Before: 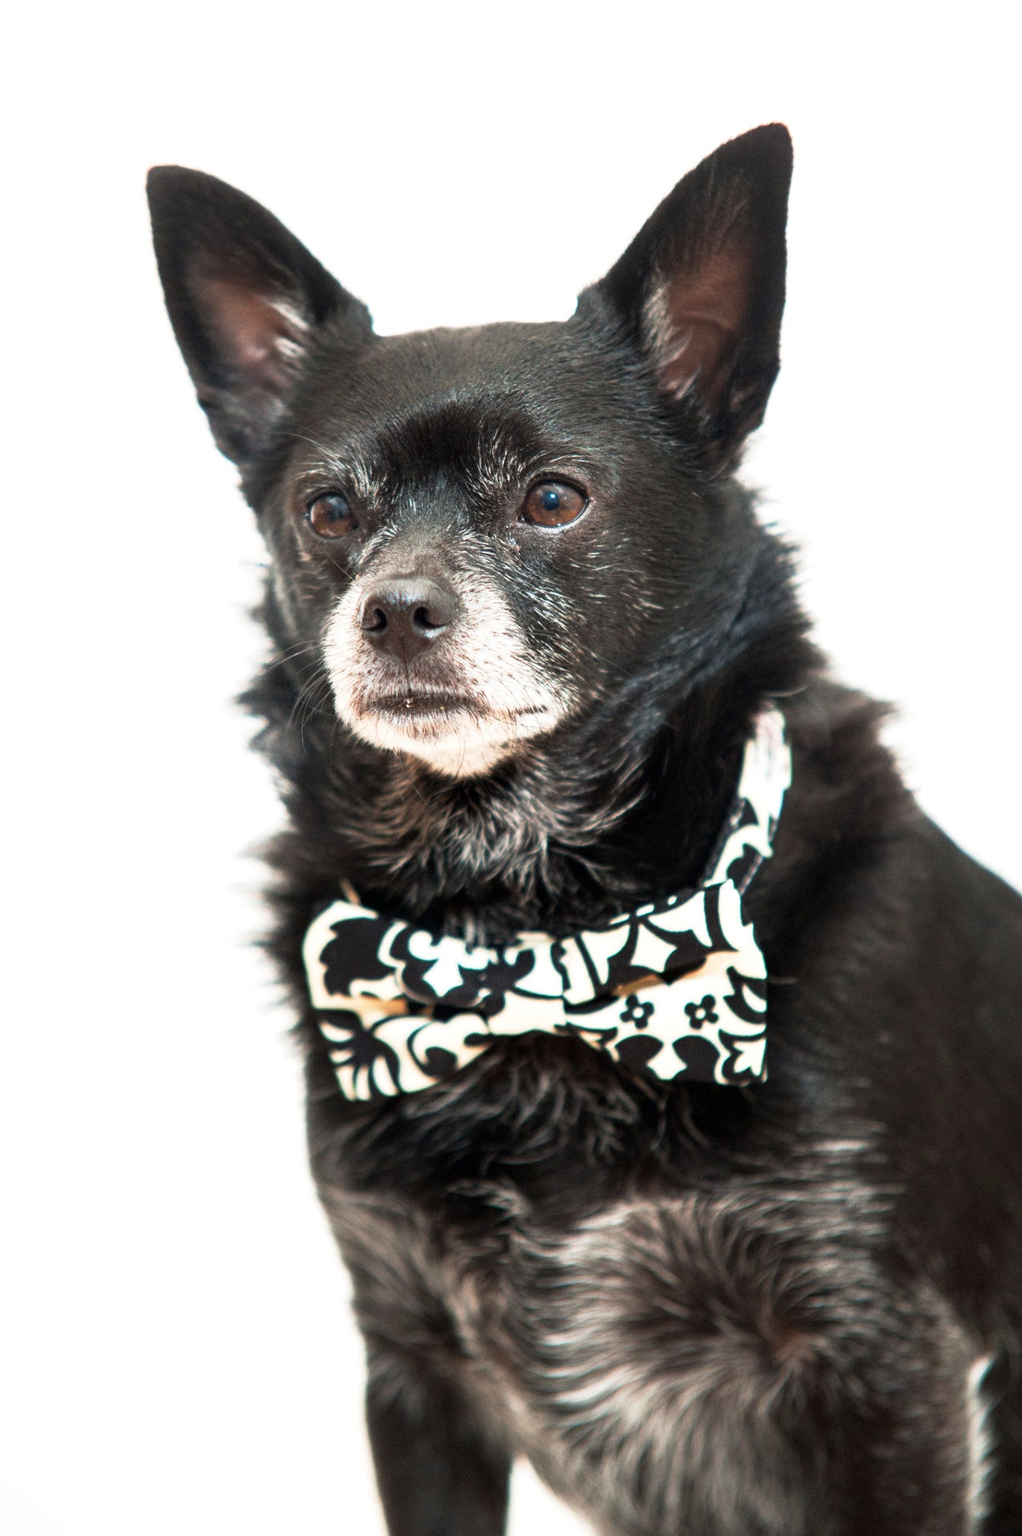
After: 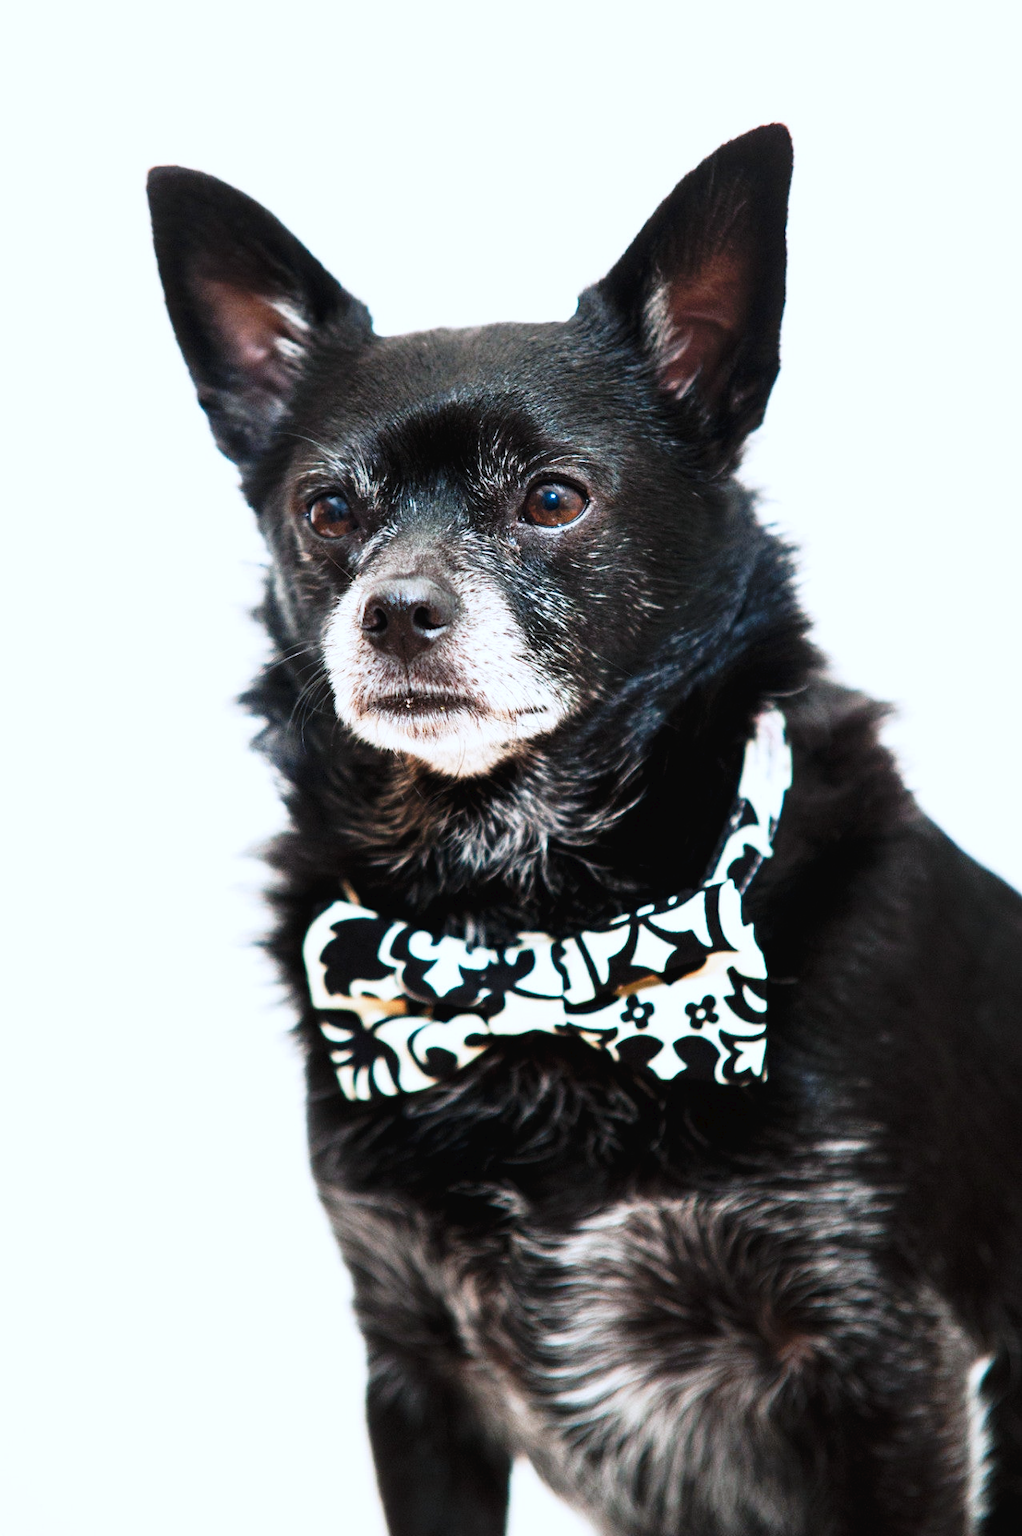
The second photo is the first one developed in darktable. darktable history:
white balance: red 0.954, blue 1.079
tone curve: curves: ch0 [(0, 0) (0.003, 0.02) (0.011, 0.021) (0.025, 0.022) (0.044, 0.023) (0.069, 0.026) (0.1, 0.04) (0.136, 0.06) (0.177, 0.092) (0.224, 0.127) (0.277, 0.176) (0.335, 0.258) (0.399, 0.349) (0.468, 0.444) (0.543, 0.546) (0.623, 0.649) (0.709, 0.754) (0.801, 0.842) (0.898, 0.922) (1, 1)], preserve colors none
